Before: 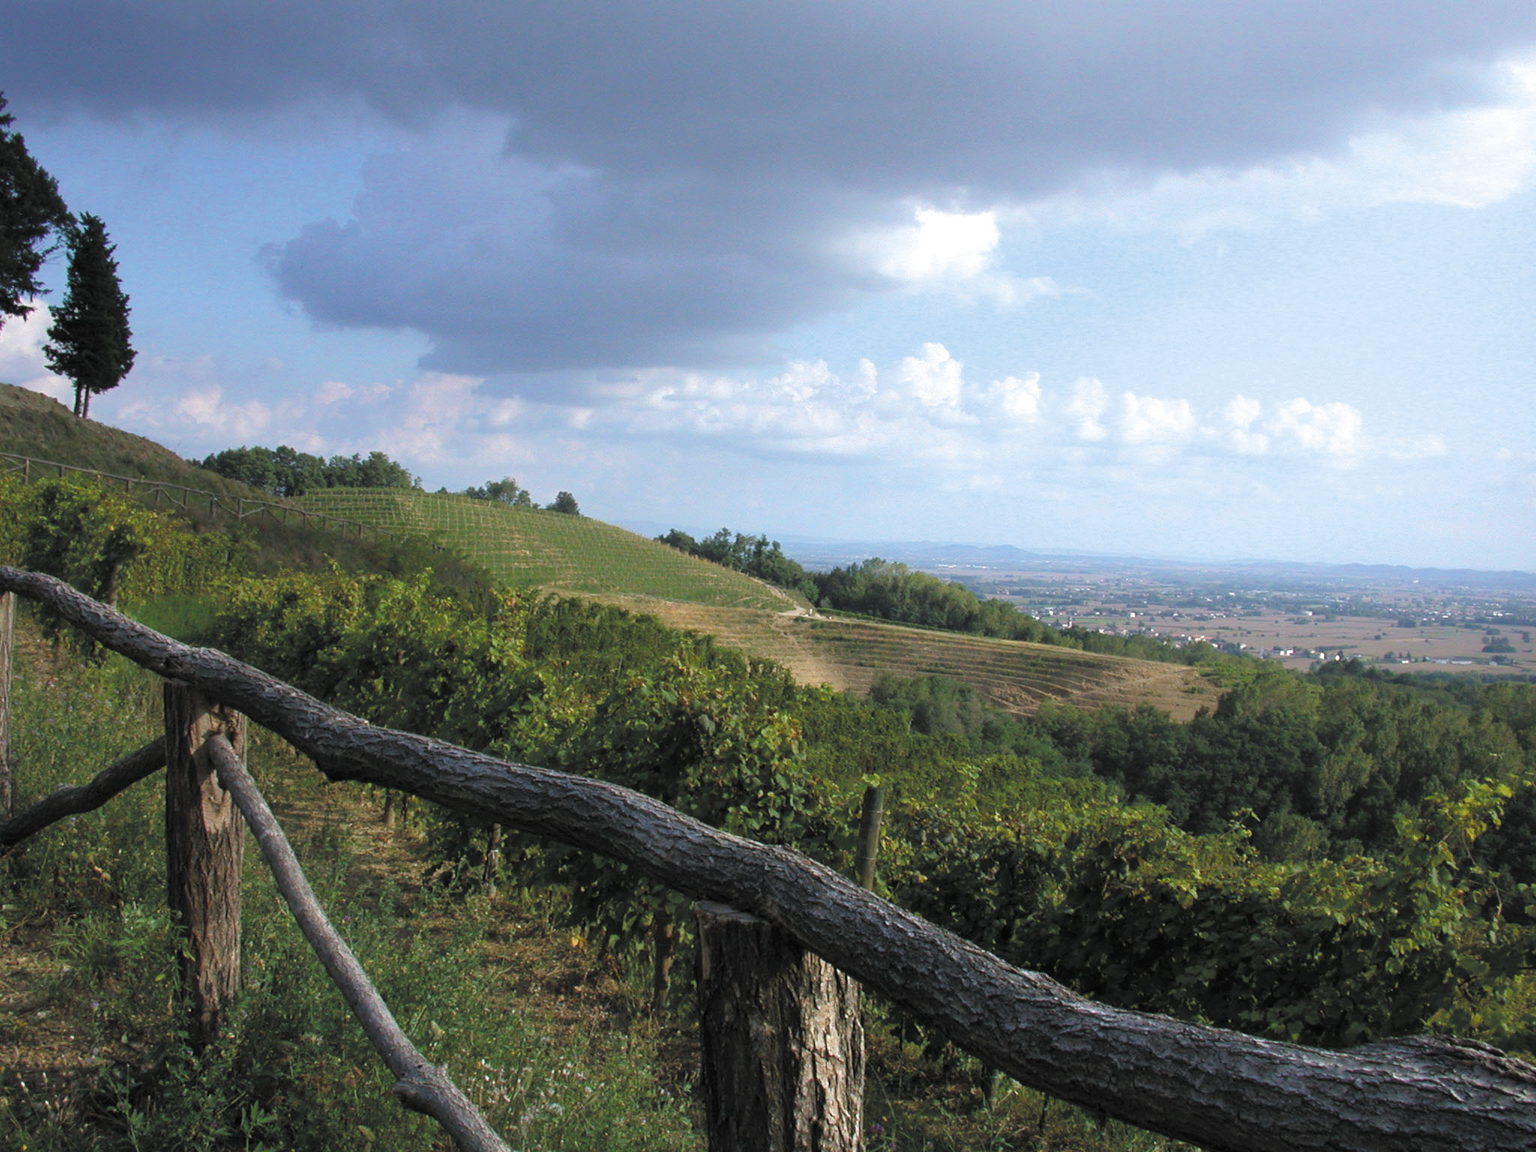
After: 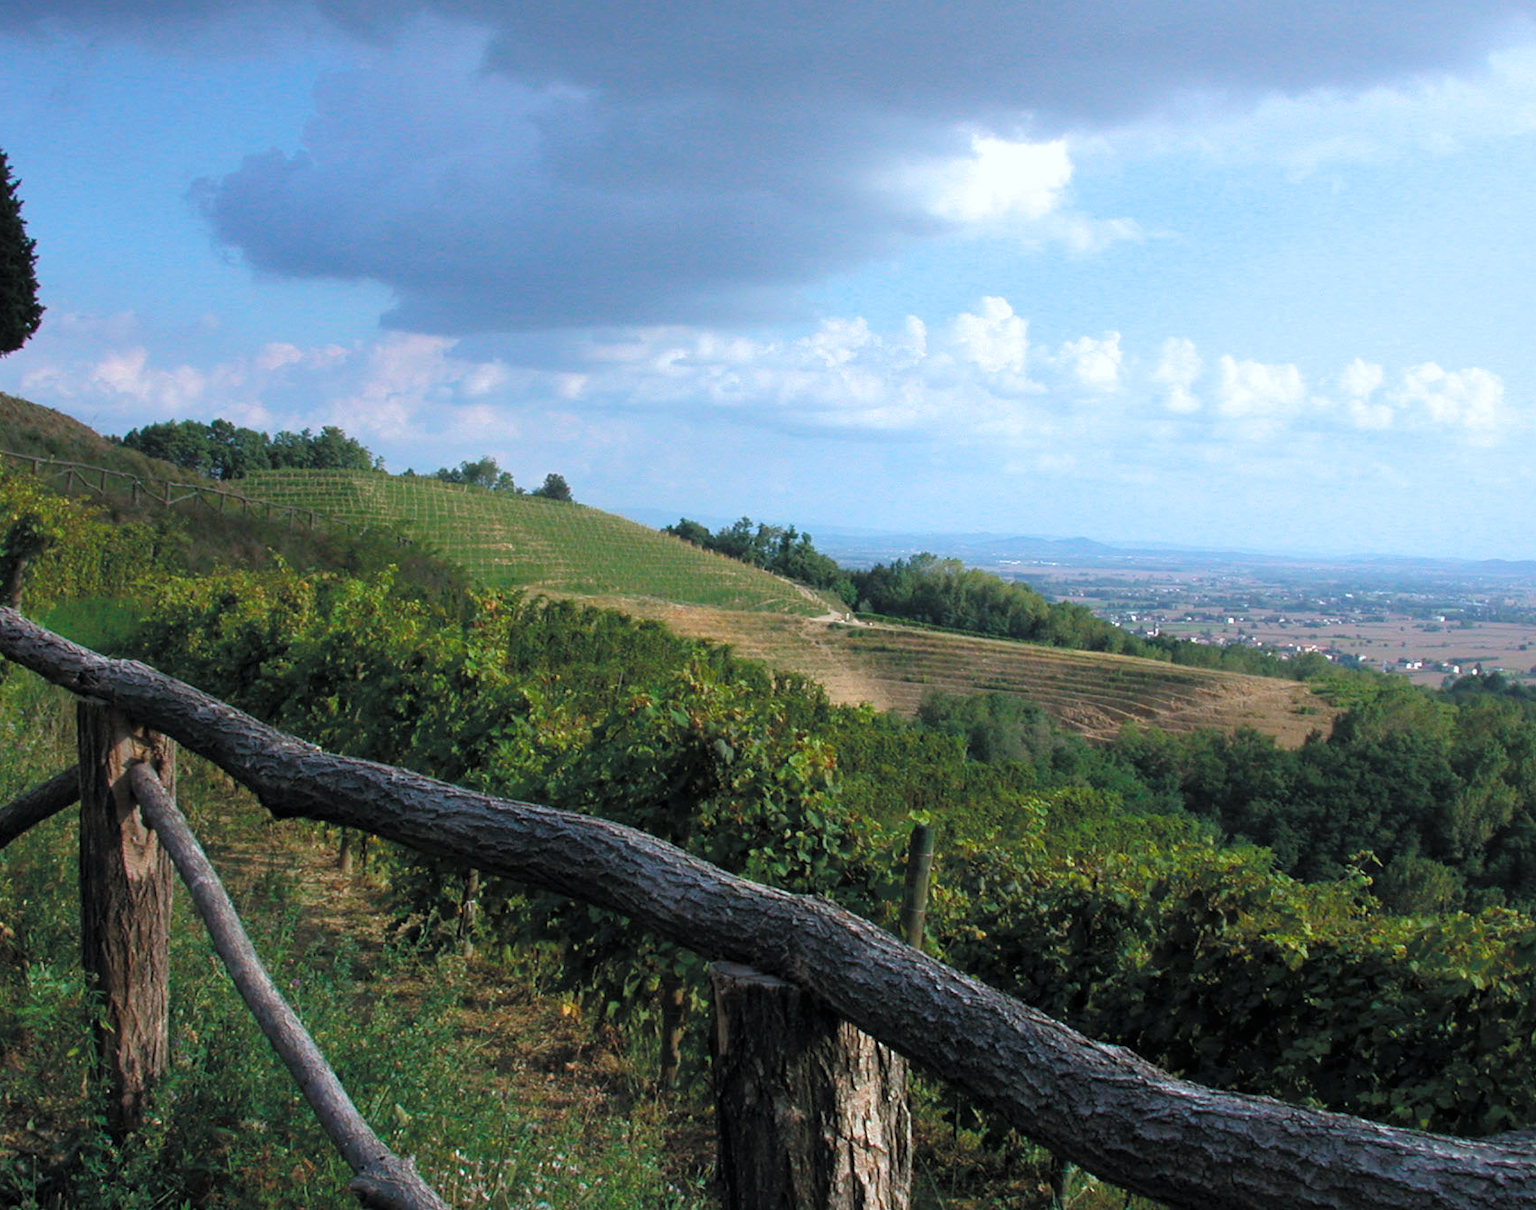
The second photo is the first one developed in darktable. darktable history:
white balance: red 0.974, blue 1.044
crop: left 6.446%, top 8.188%, right 9.538%, bottom 3.548%
